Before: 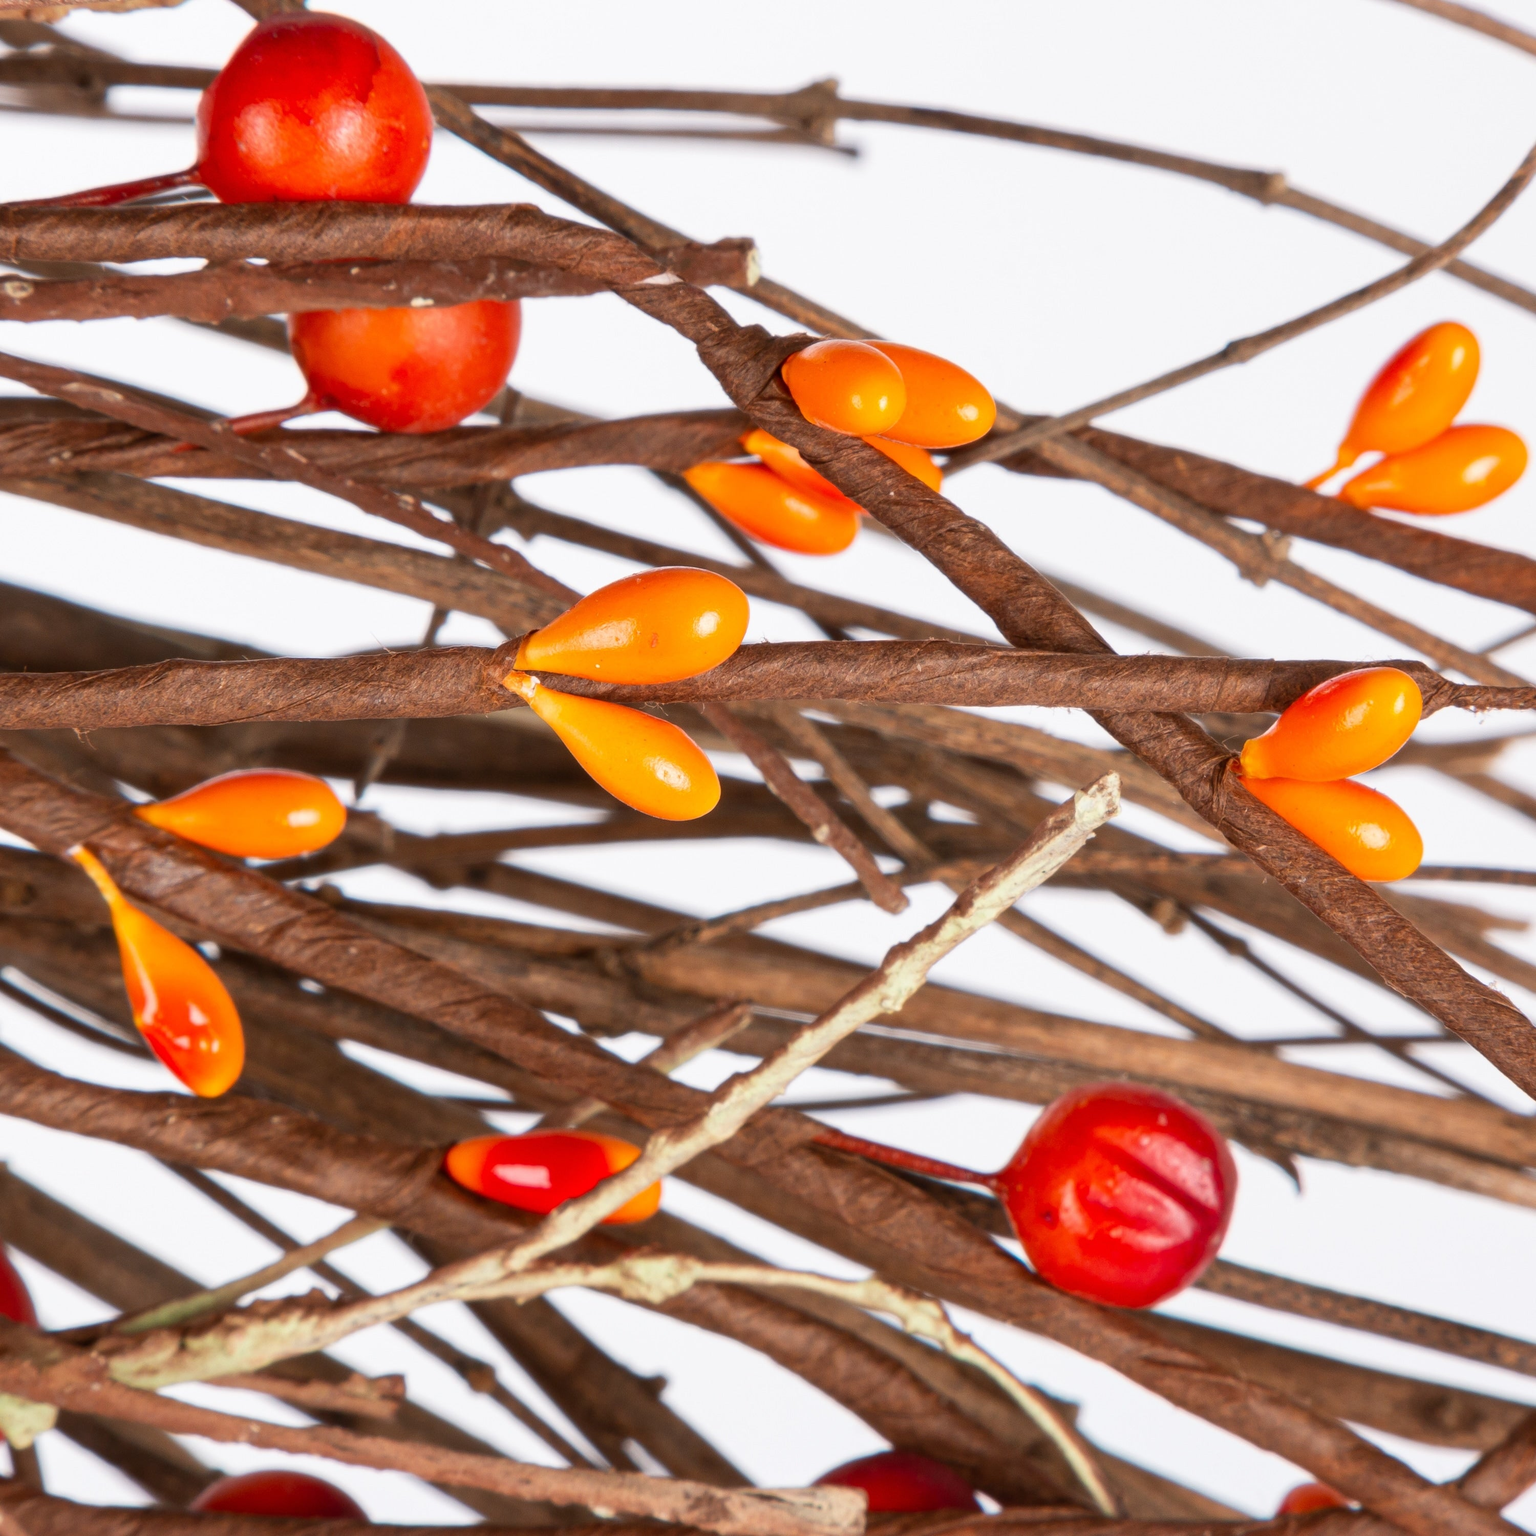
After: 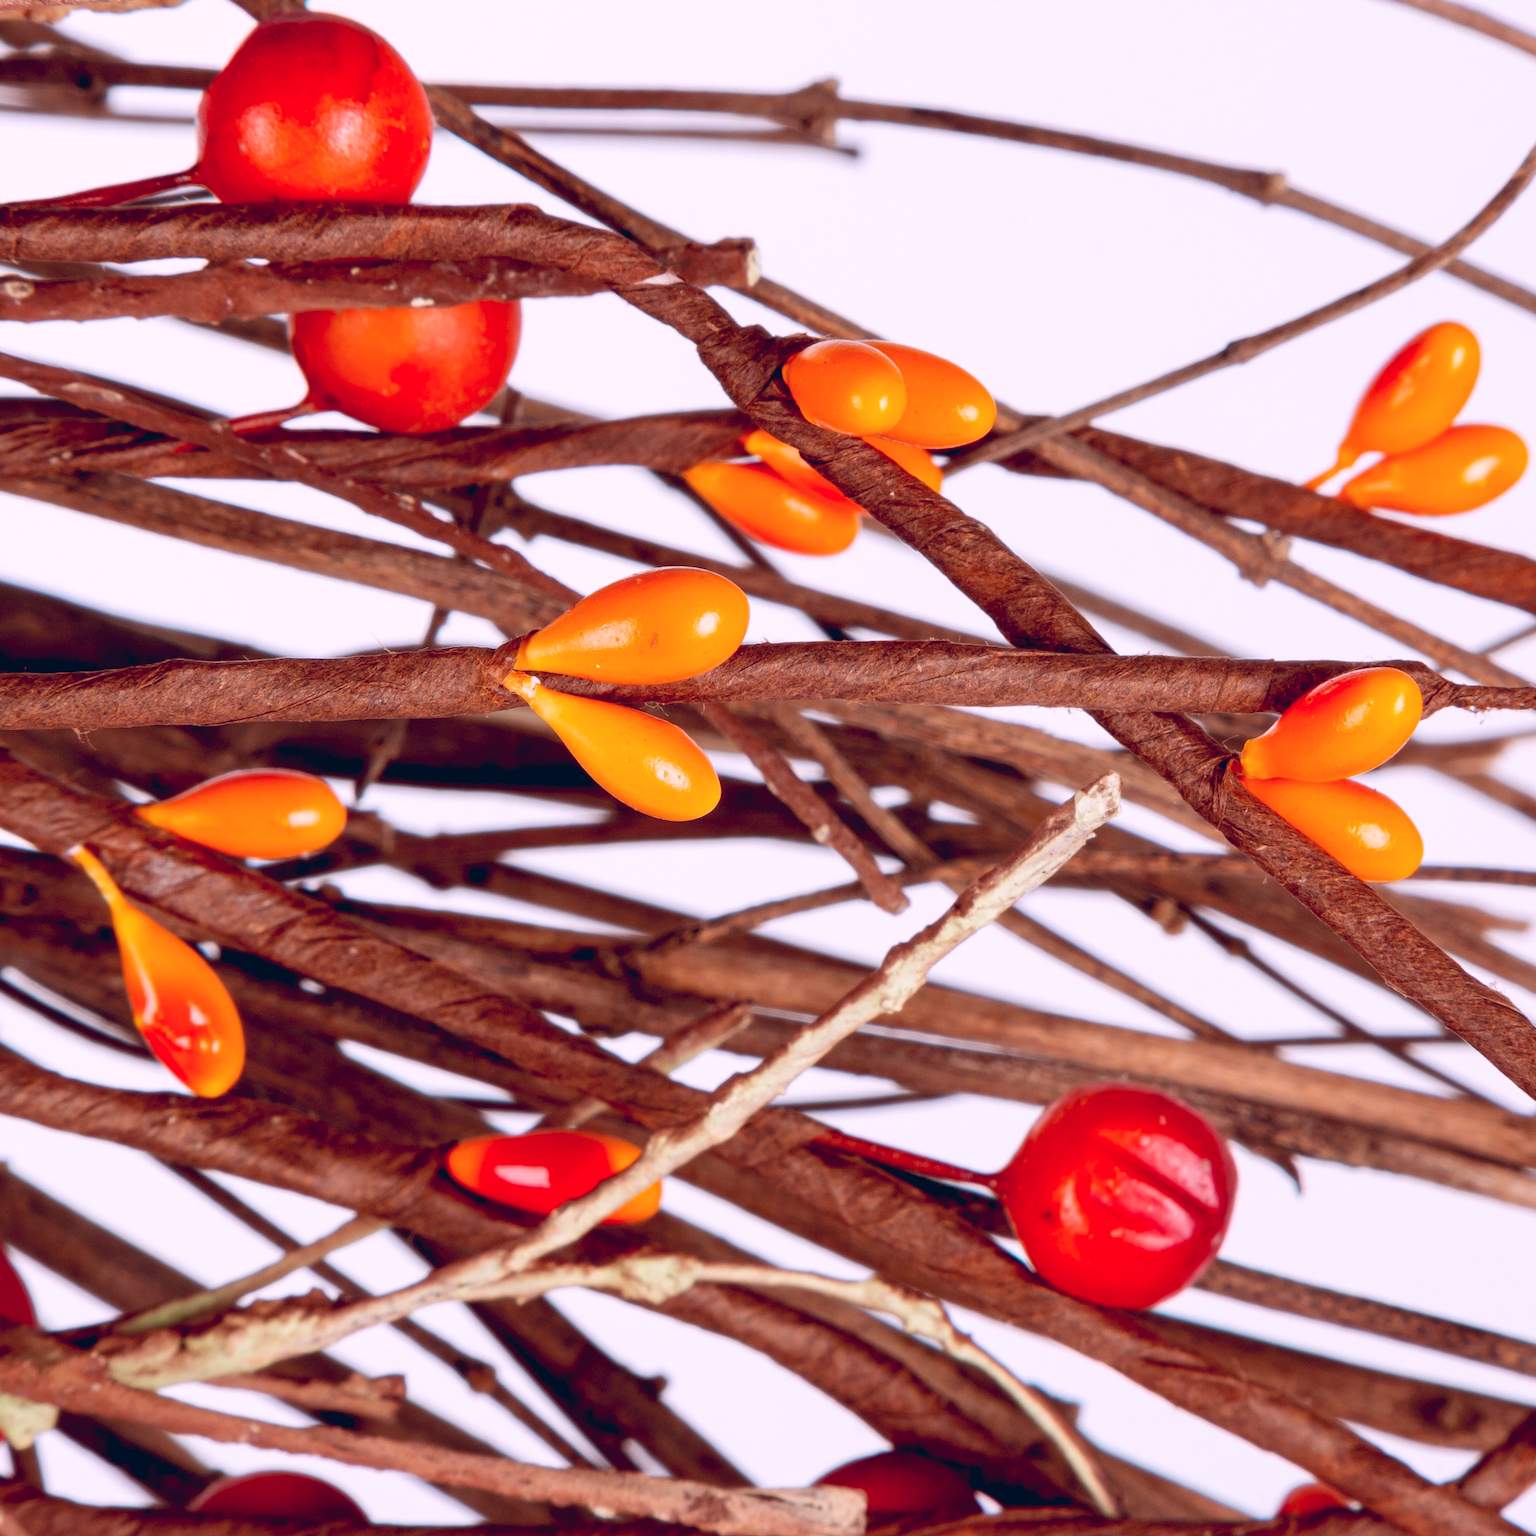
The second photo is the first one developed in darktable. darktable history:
exposure: black level correction 0.029, exposure -0.073 EV, compensate highlight preservation false
color balance rgb: shadows lift › chroma 9.92%, shadows lift › hue 45.12°, power › luminance 3.26%, power › hue 231.93°, global offset › luminance 0.4%, global offset › chroma 0.21%, global offset › hue 255.02°
white balance: red 1.05, blue 1.072
